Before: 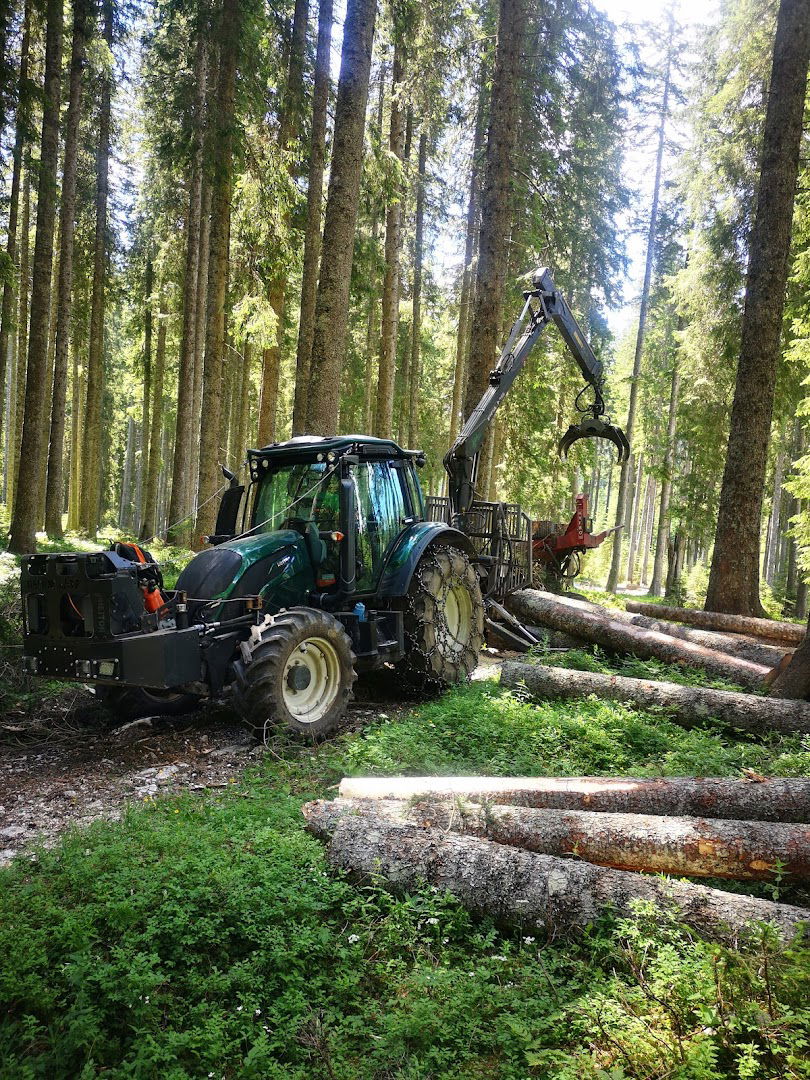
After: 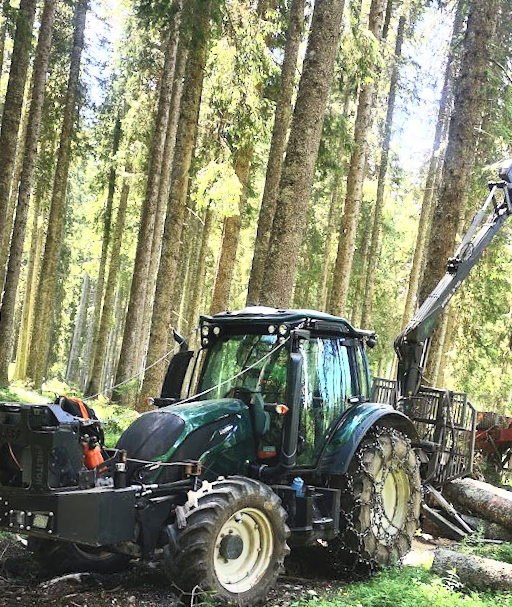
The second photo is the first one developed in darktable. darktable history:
crop and rotate: angle -4.99°, left 2.122%, top 6.945%, right 27.566%, bottom 30.519%
contrast brightness saturation: contrast 0.39, brightness 0.53
